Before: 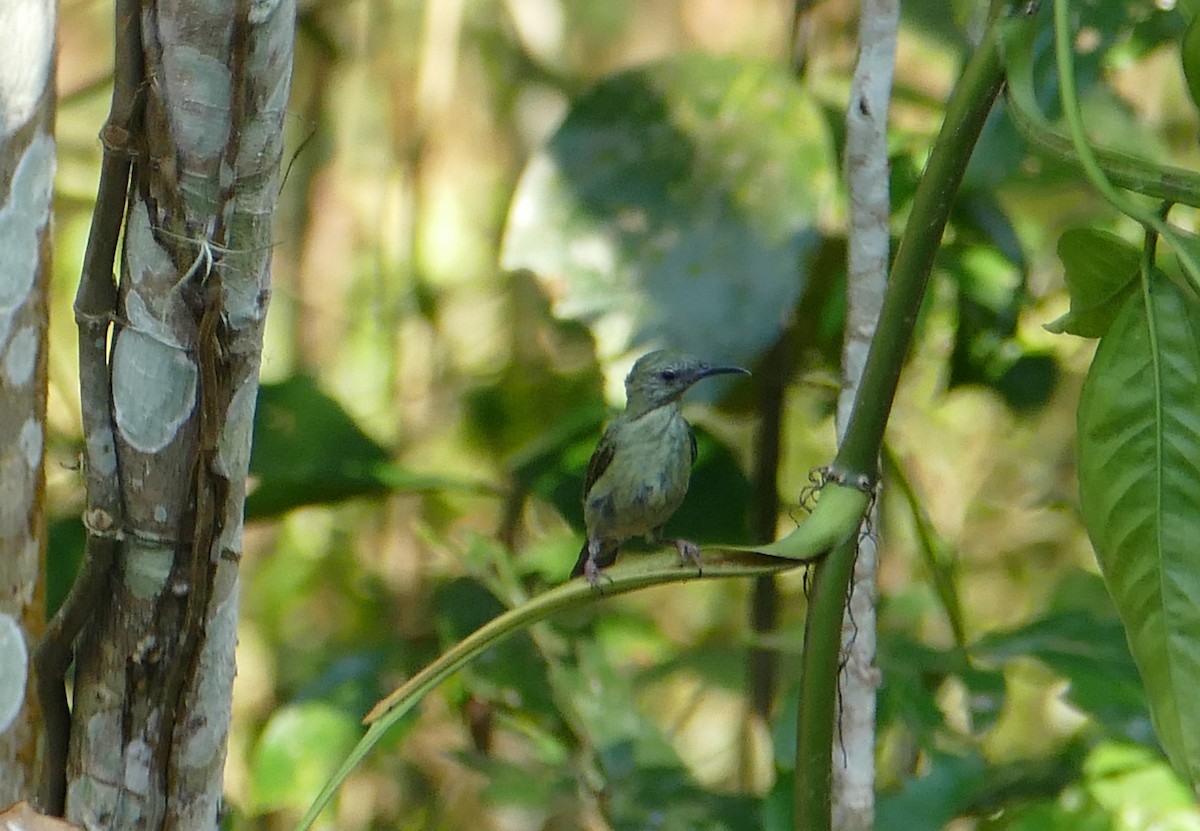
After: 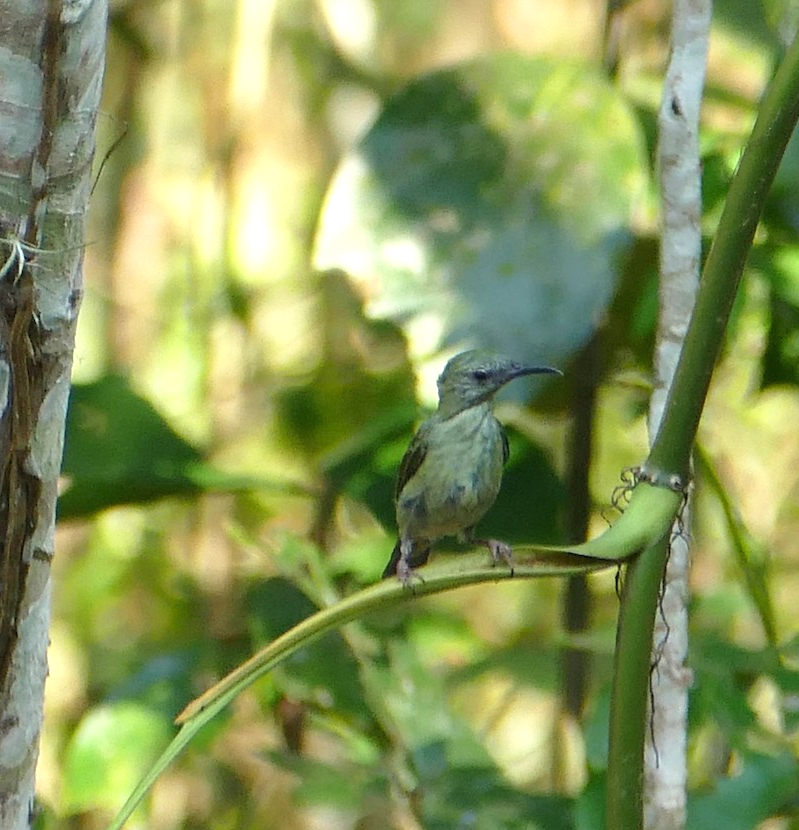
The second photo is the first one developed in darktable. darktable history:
exposure: black level correction 0, exposure 0.5 EV, compensate exposure bias true, compensate highlight preservation false
color zones: curves: ch0 [(0.25, 0.5) (0.636, 0.25) (0.75, 0.5)], mix -120.72%
crop and rotate: left 15.733%, right 17.632%
